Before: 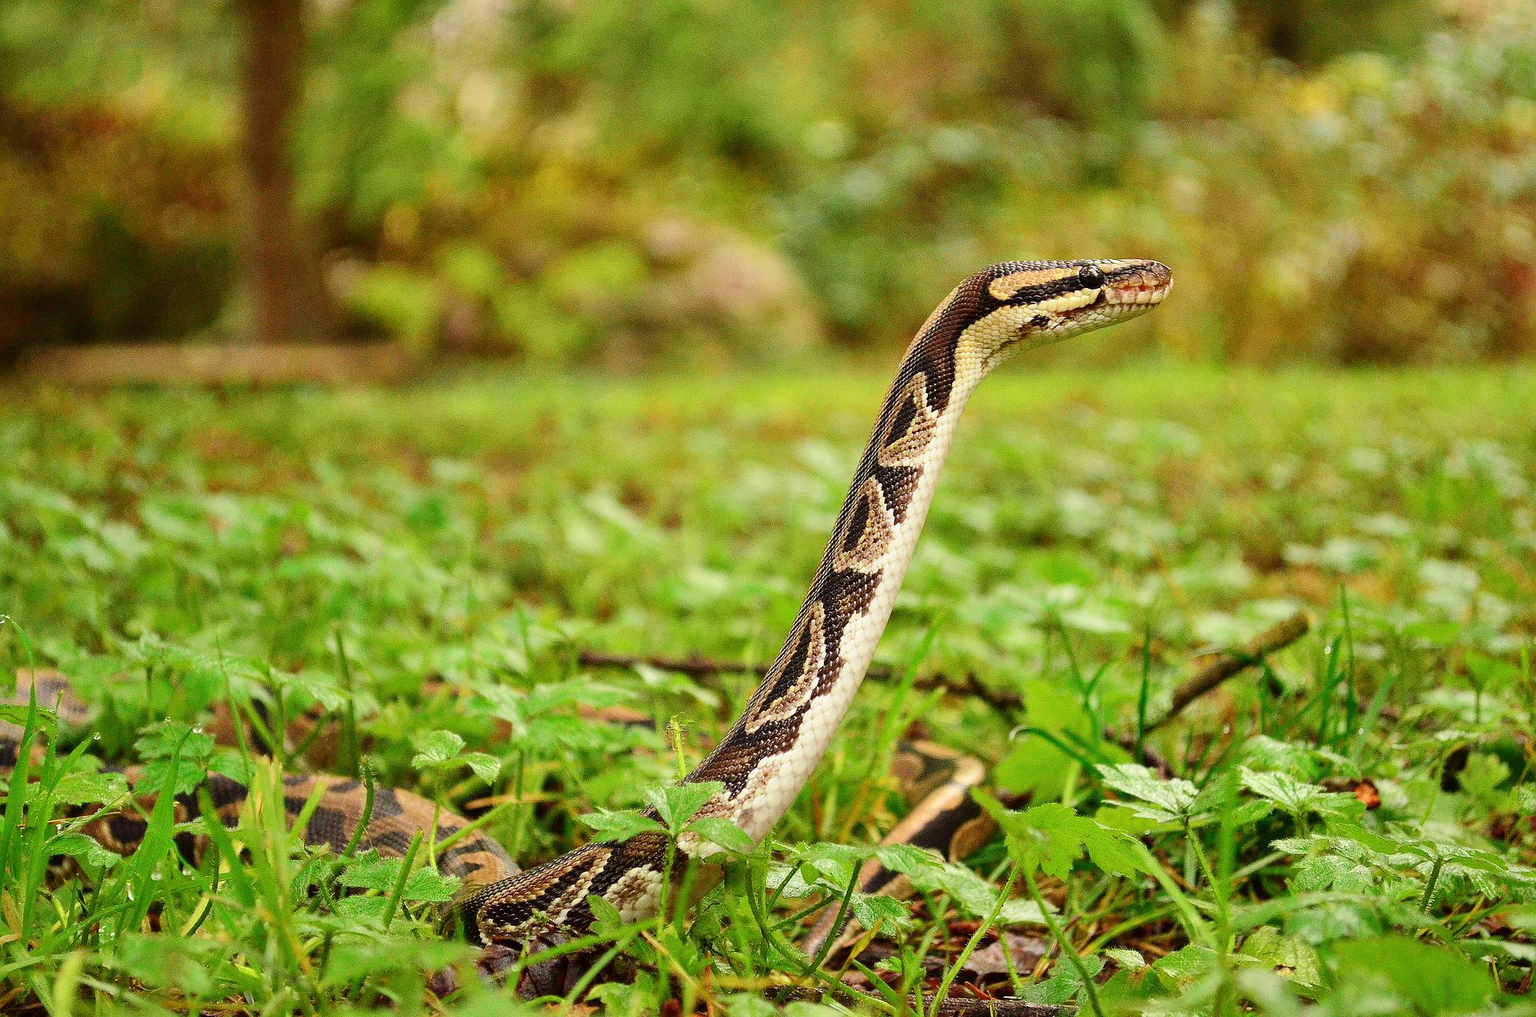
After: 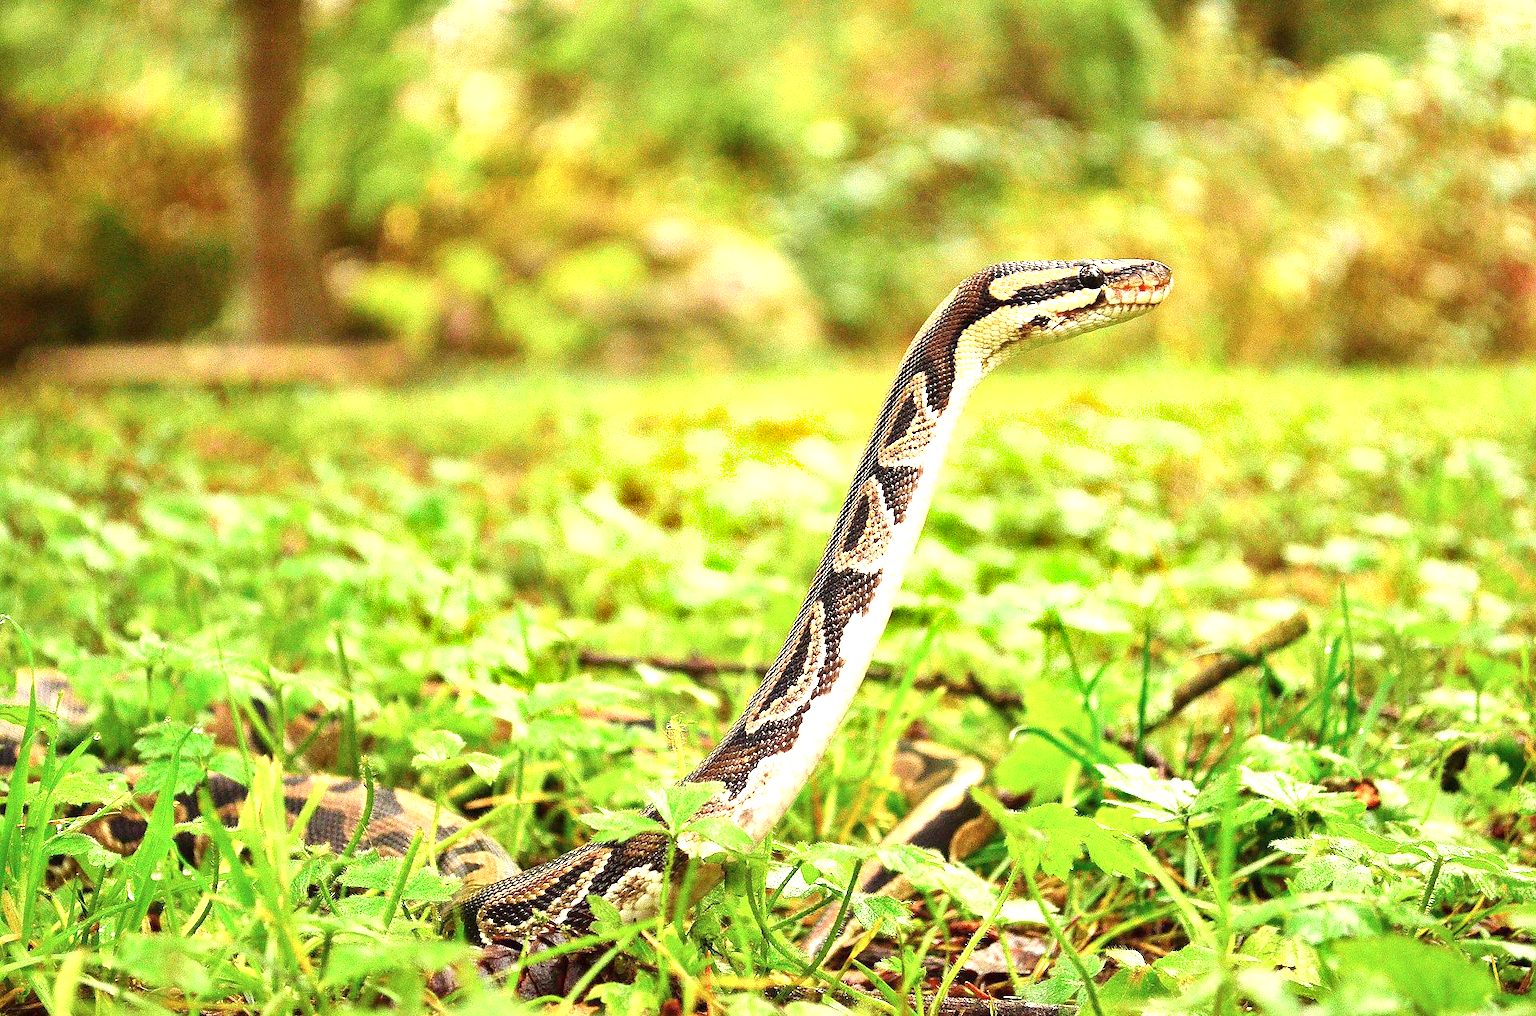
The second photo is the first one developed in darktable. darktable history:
shadows and highlights: radius 44.78, white point adjustment 6.64, compress 79.65%, highlights color adjustment 78.42%, soften with gaussian
exposure: exposure 0.999 EV, compensate highlight preservation false
